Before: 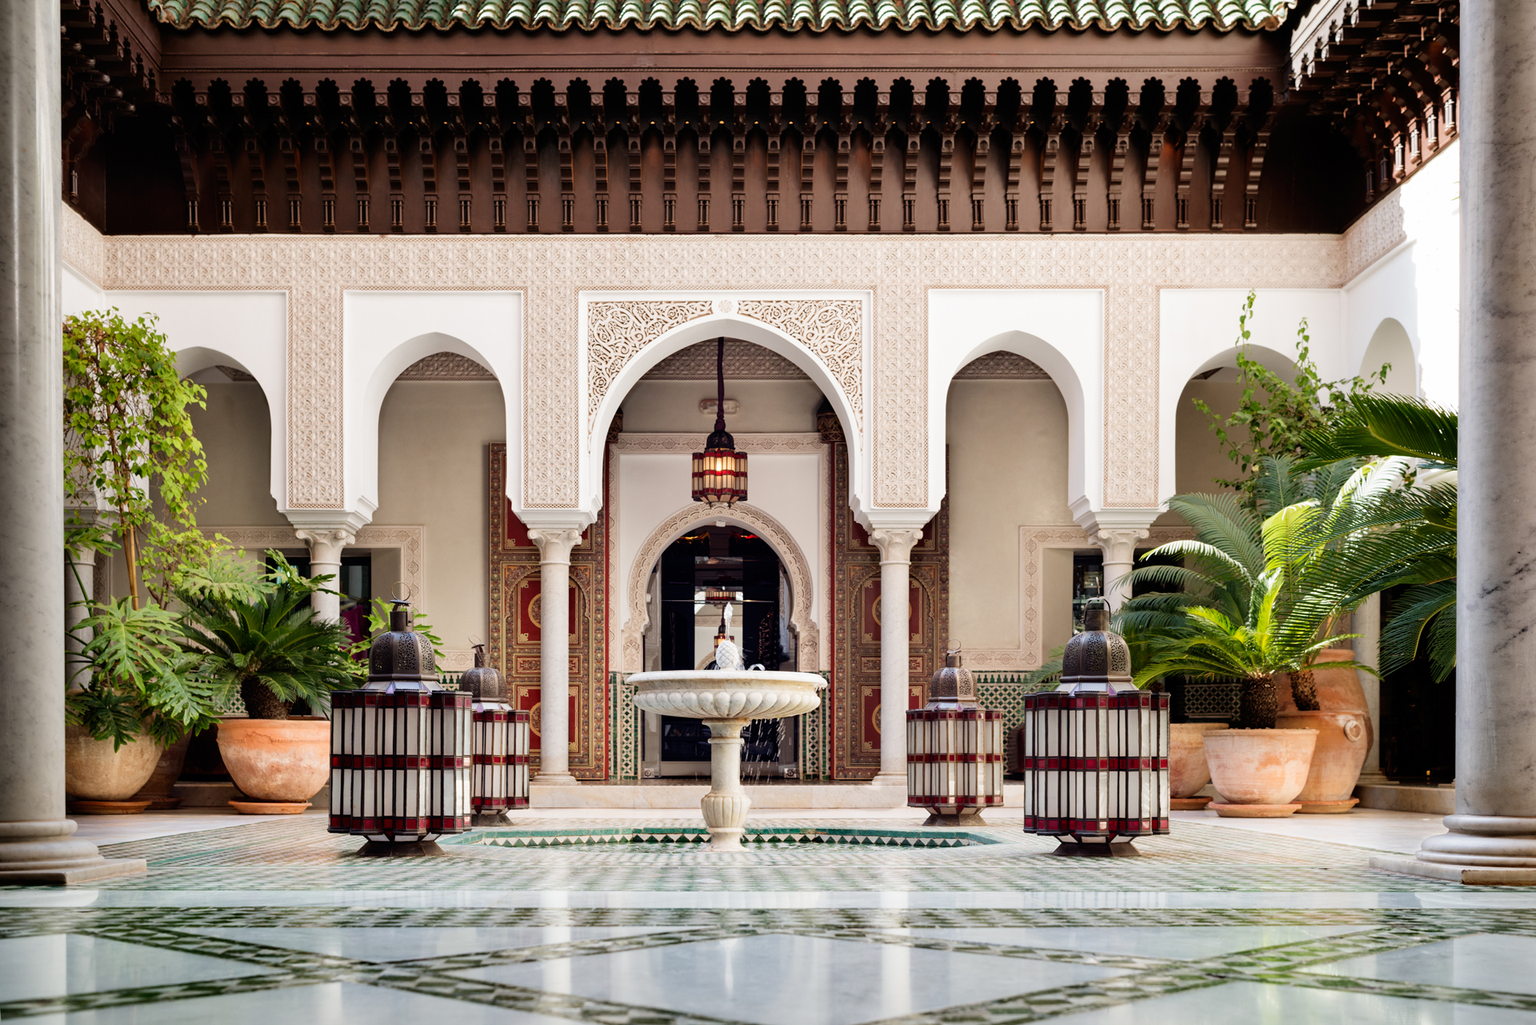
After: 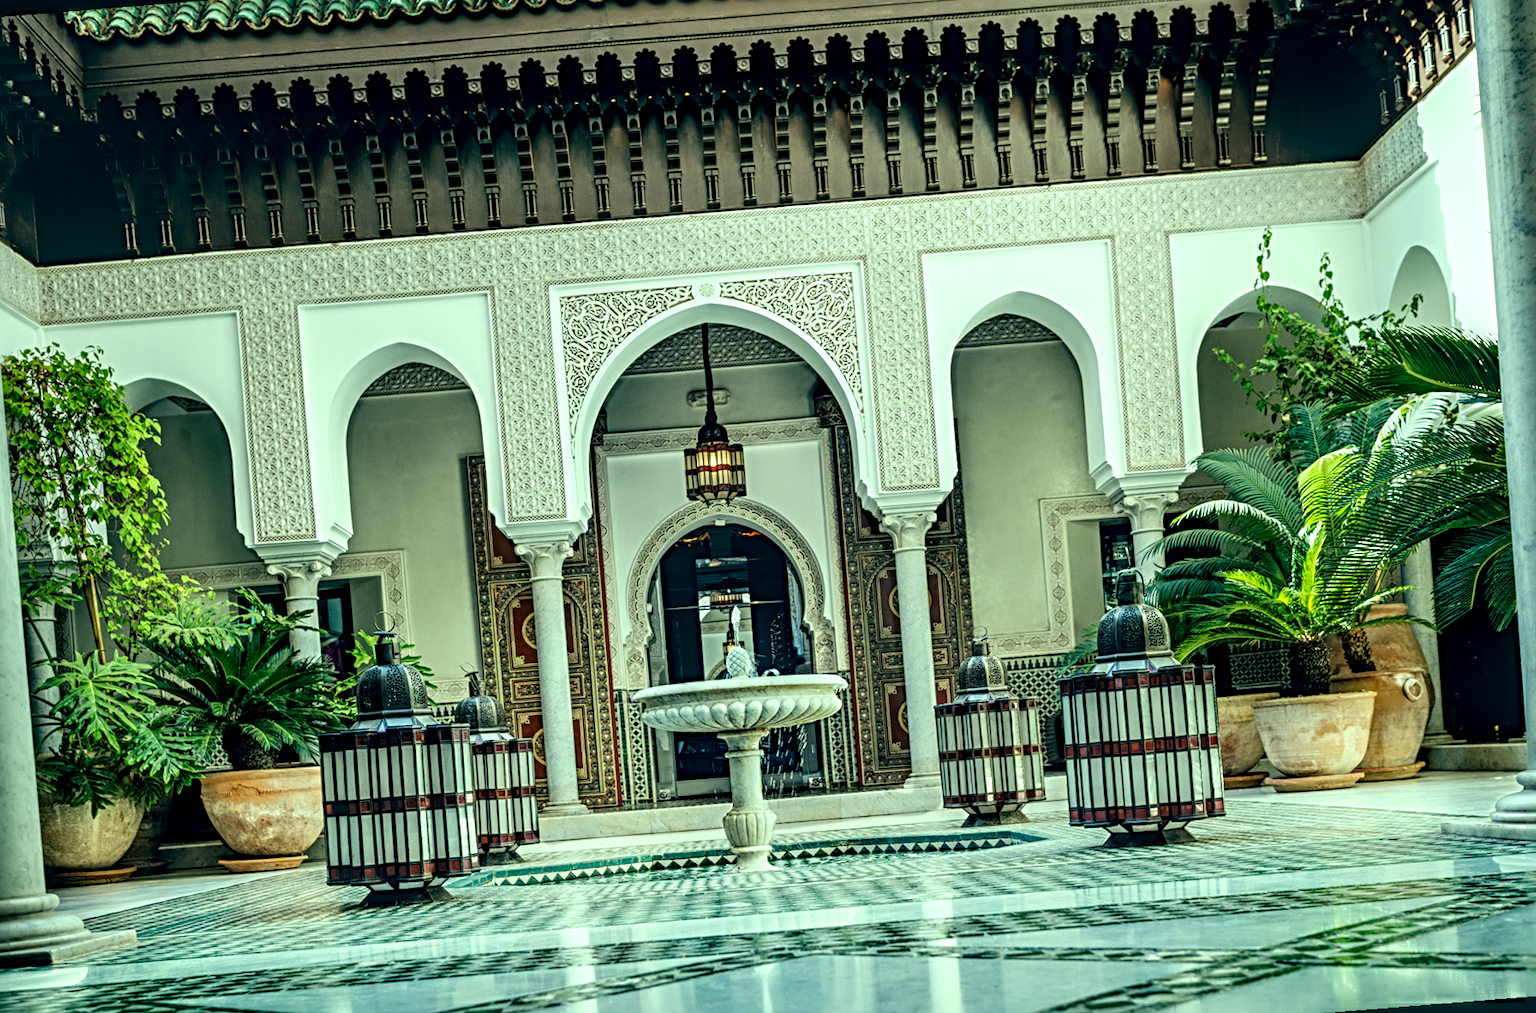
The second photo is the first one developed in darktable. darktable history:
sharpen: radius 4.883
rotate and perspective: rotation -4.57°, crop left 0.054, crop right 0.944, crop top 0.087, crop bottom 0.914
vibrance: vibrance 10%
local contrast: highlights 0%, shadows 0%, detail 182%
color correction: highlights a* -20.08, highlights b* 9.8, shadows a* -20.4, shadows b* -10.76
